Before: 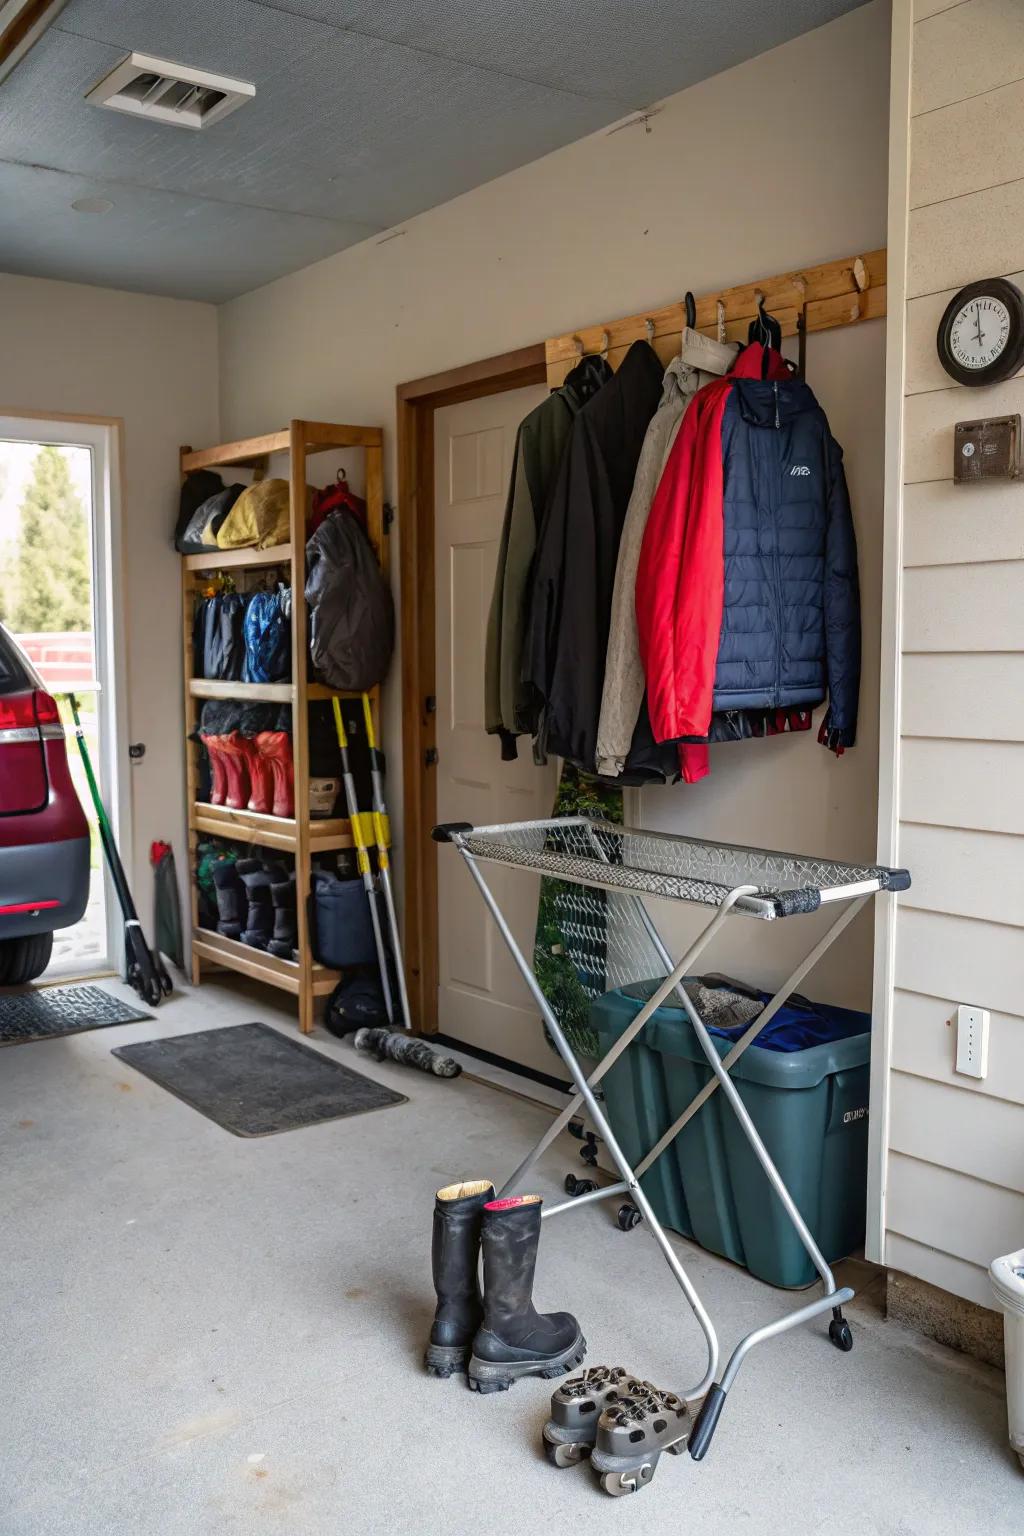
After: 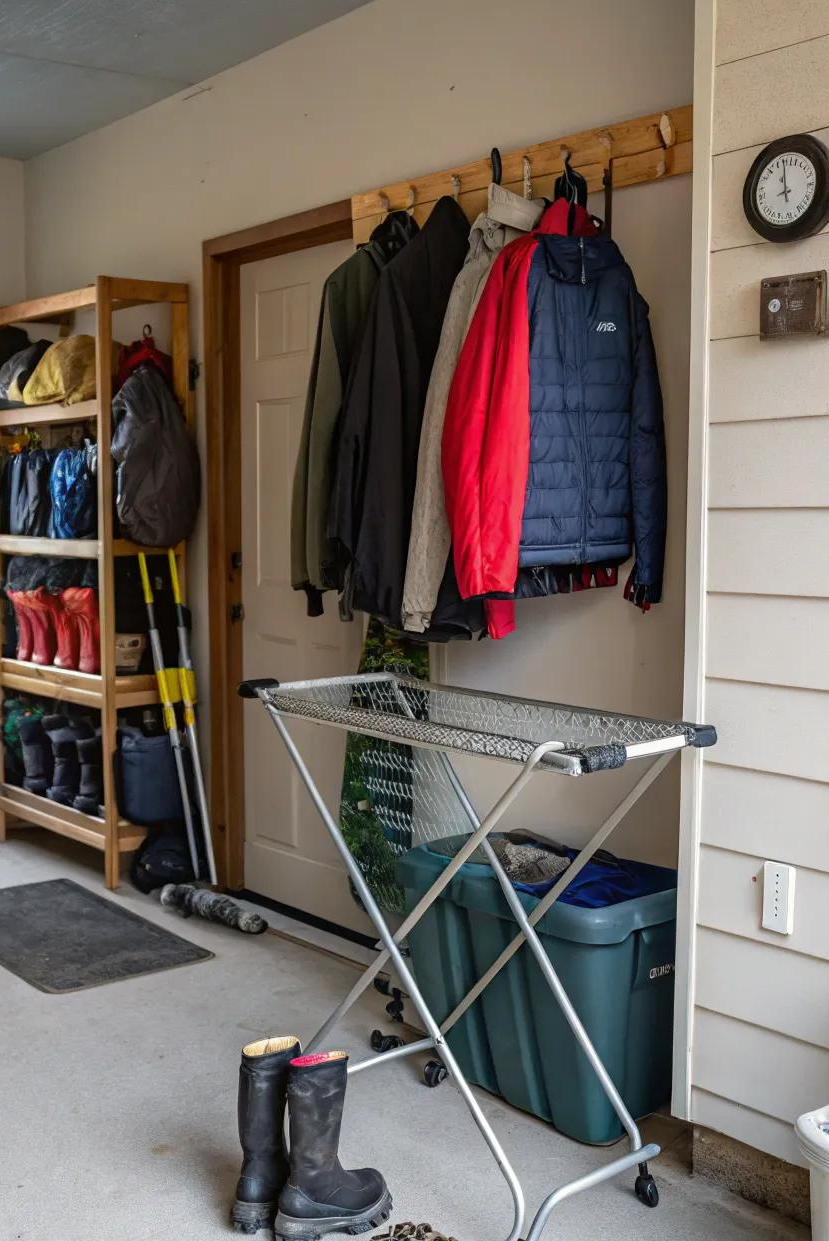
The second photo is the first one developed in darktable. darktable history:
crop: left 19.02%, top 9.403%, right 0%, bottom 9.779%
